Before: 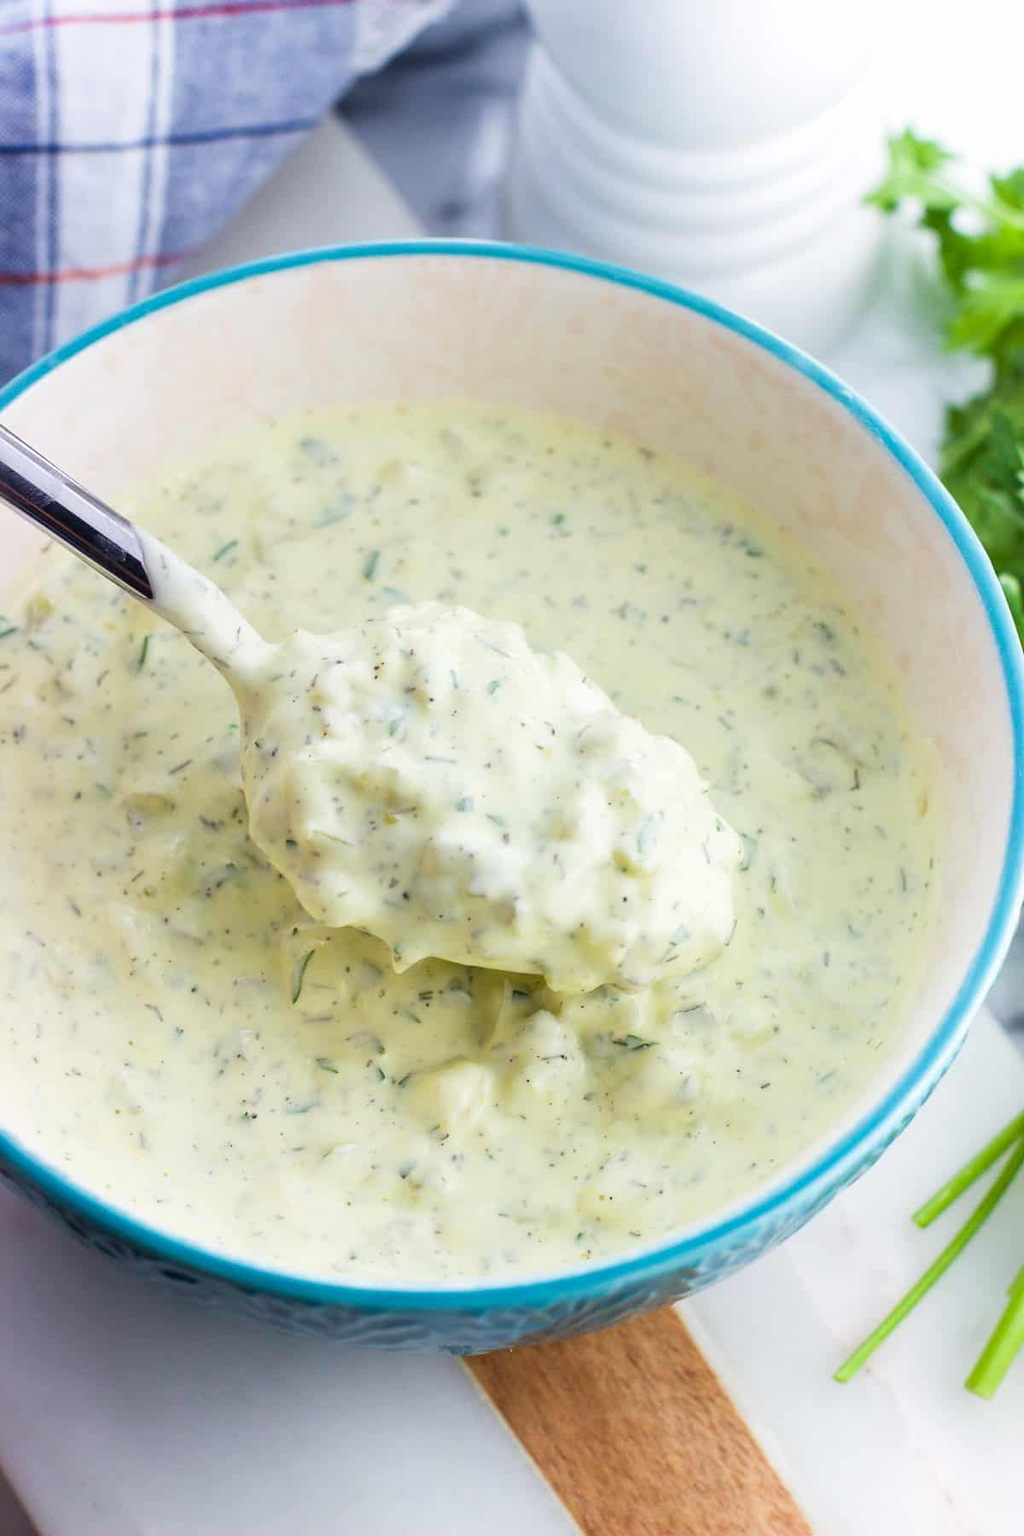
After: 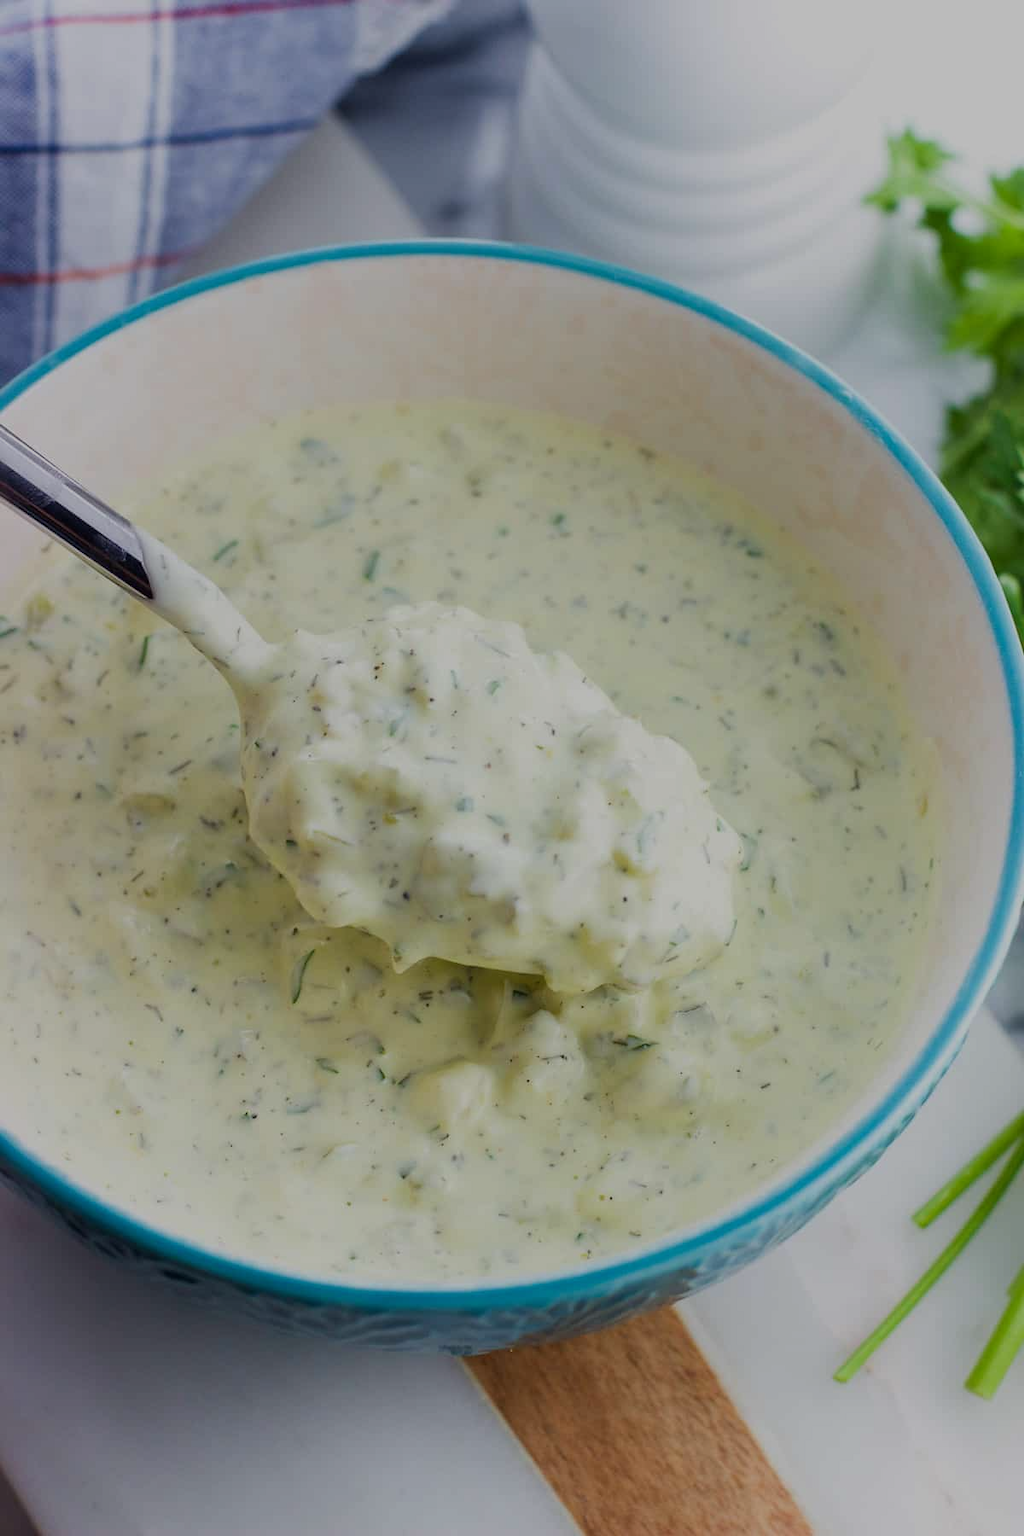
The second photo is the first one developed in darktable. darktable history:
exposure: exposure -1 EV, compensate highlight preservation false
